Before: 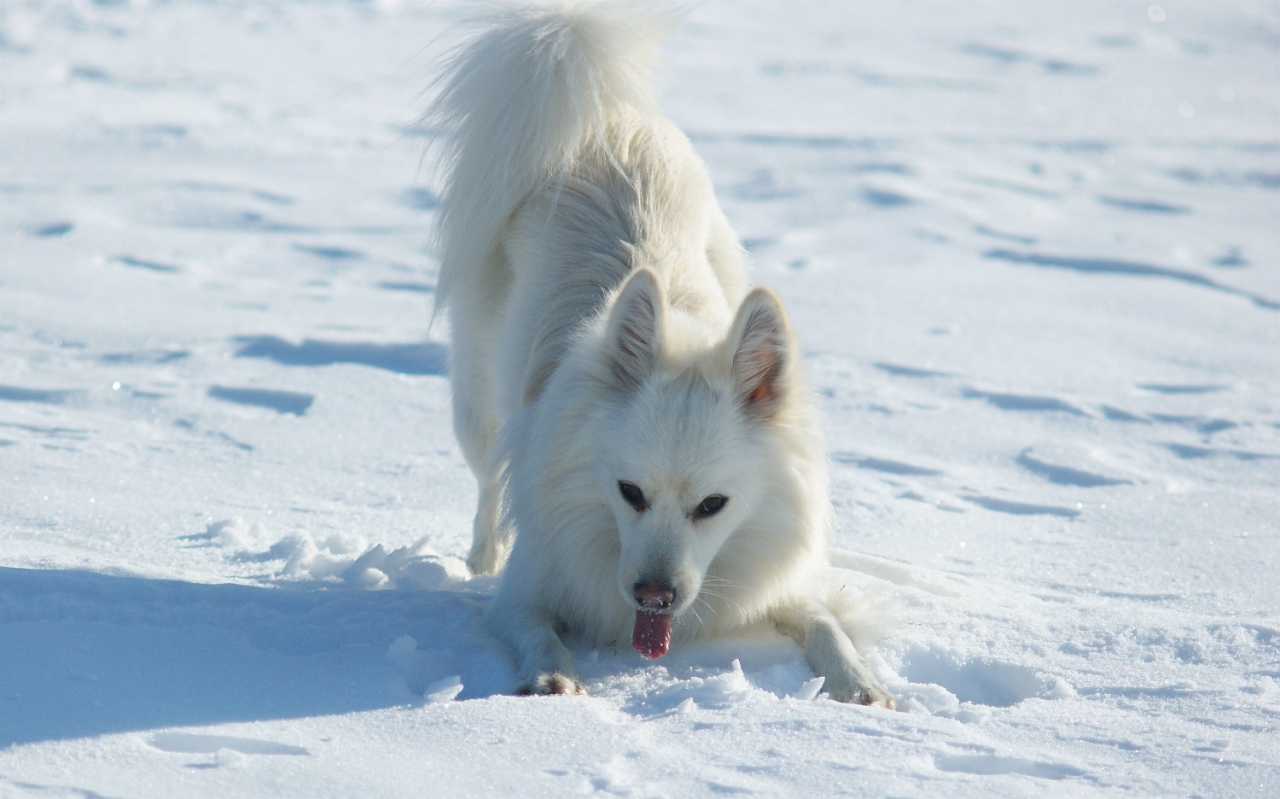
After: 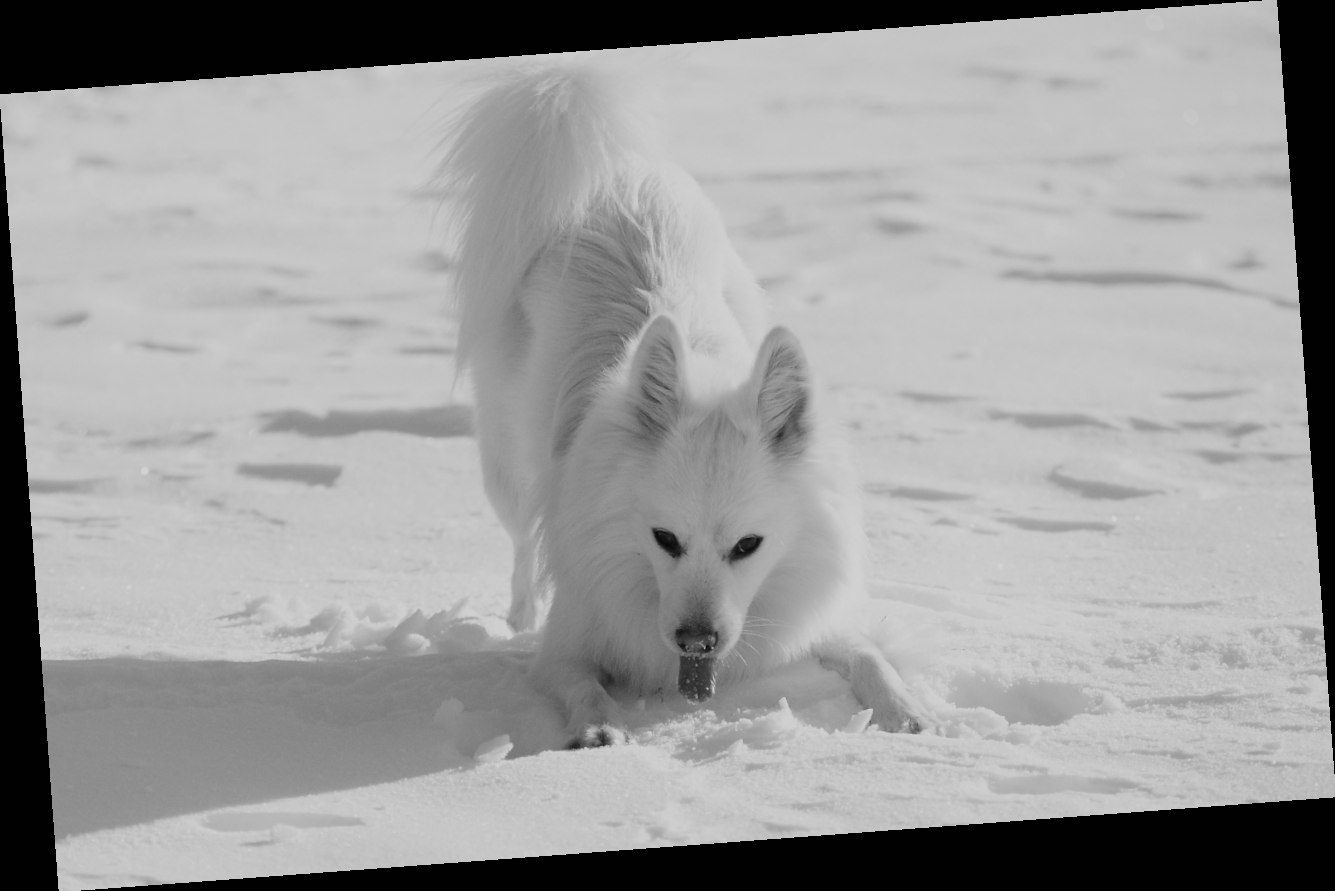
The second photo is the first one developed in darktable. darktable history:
filmic rgb: black relative exposure -7.15 EV, white relative exposure 5.36 EV, hardness 3.02
contrast brightness saturation: contrast 0.03, brightness 0.06, saturation 0.13
monochrome: on, module defaults
rotate and perspective: rotation -4.25°, automatic cropping off
